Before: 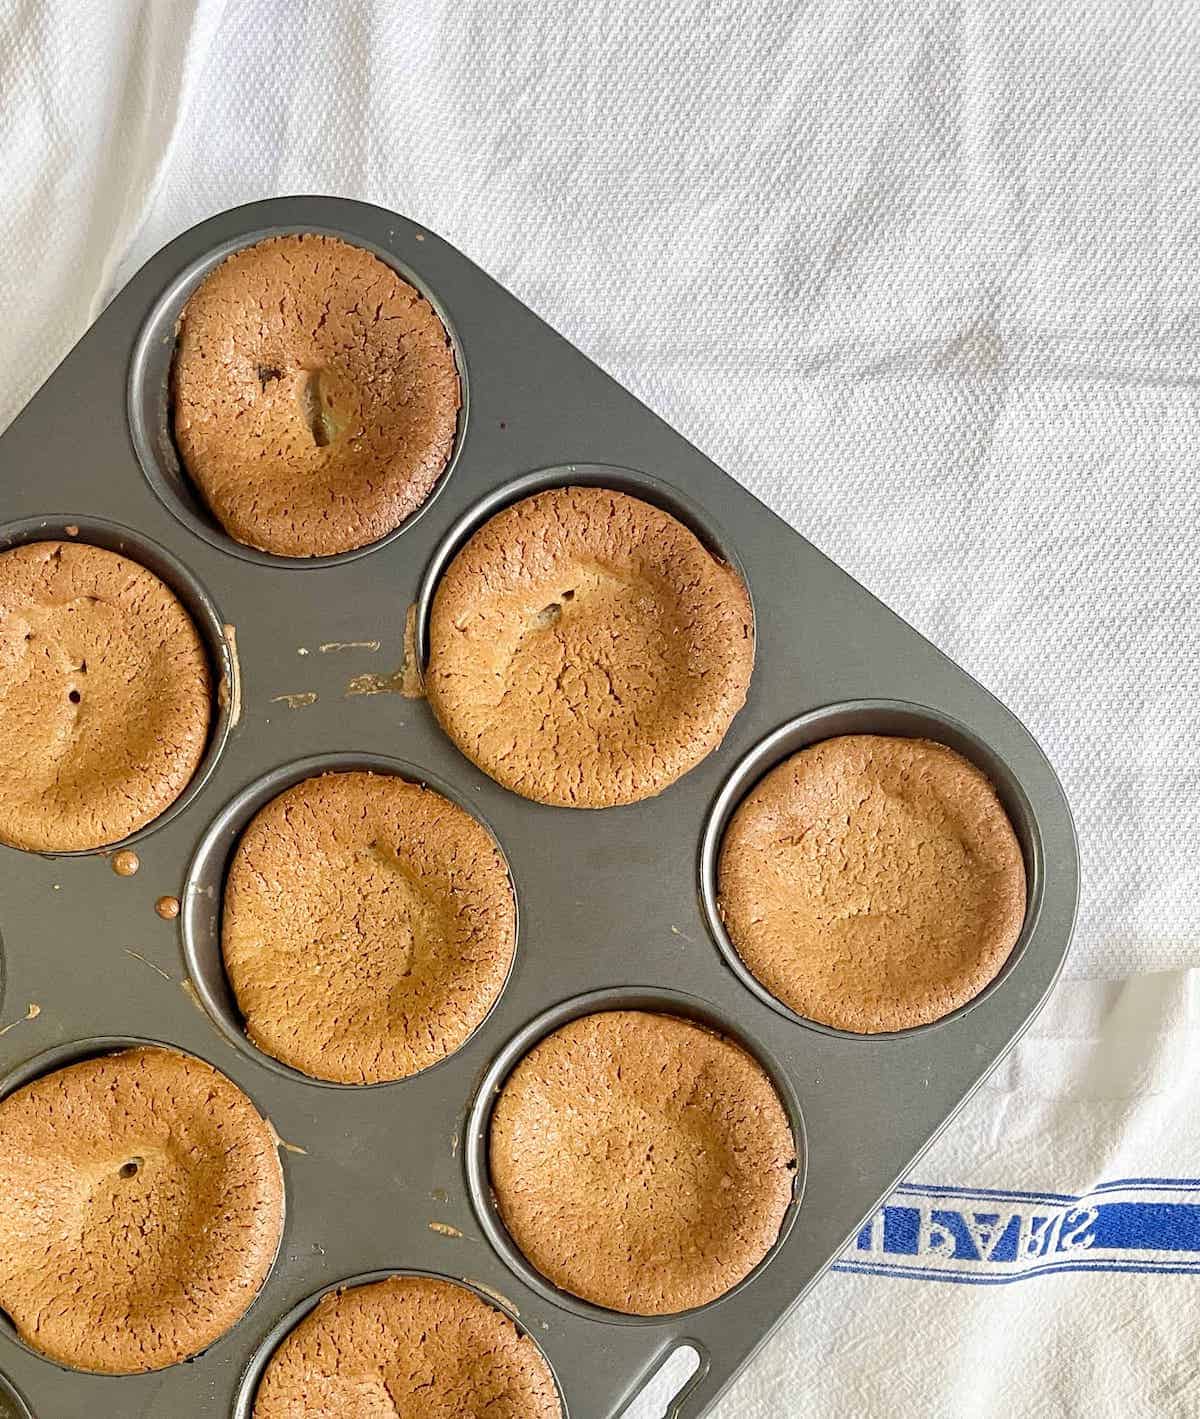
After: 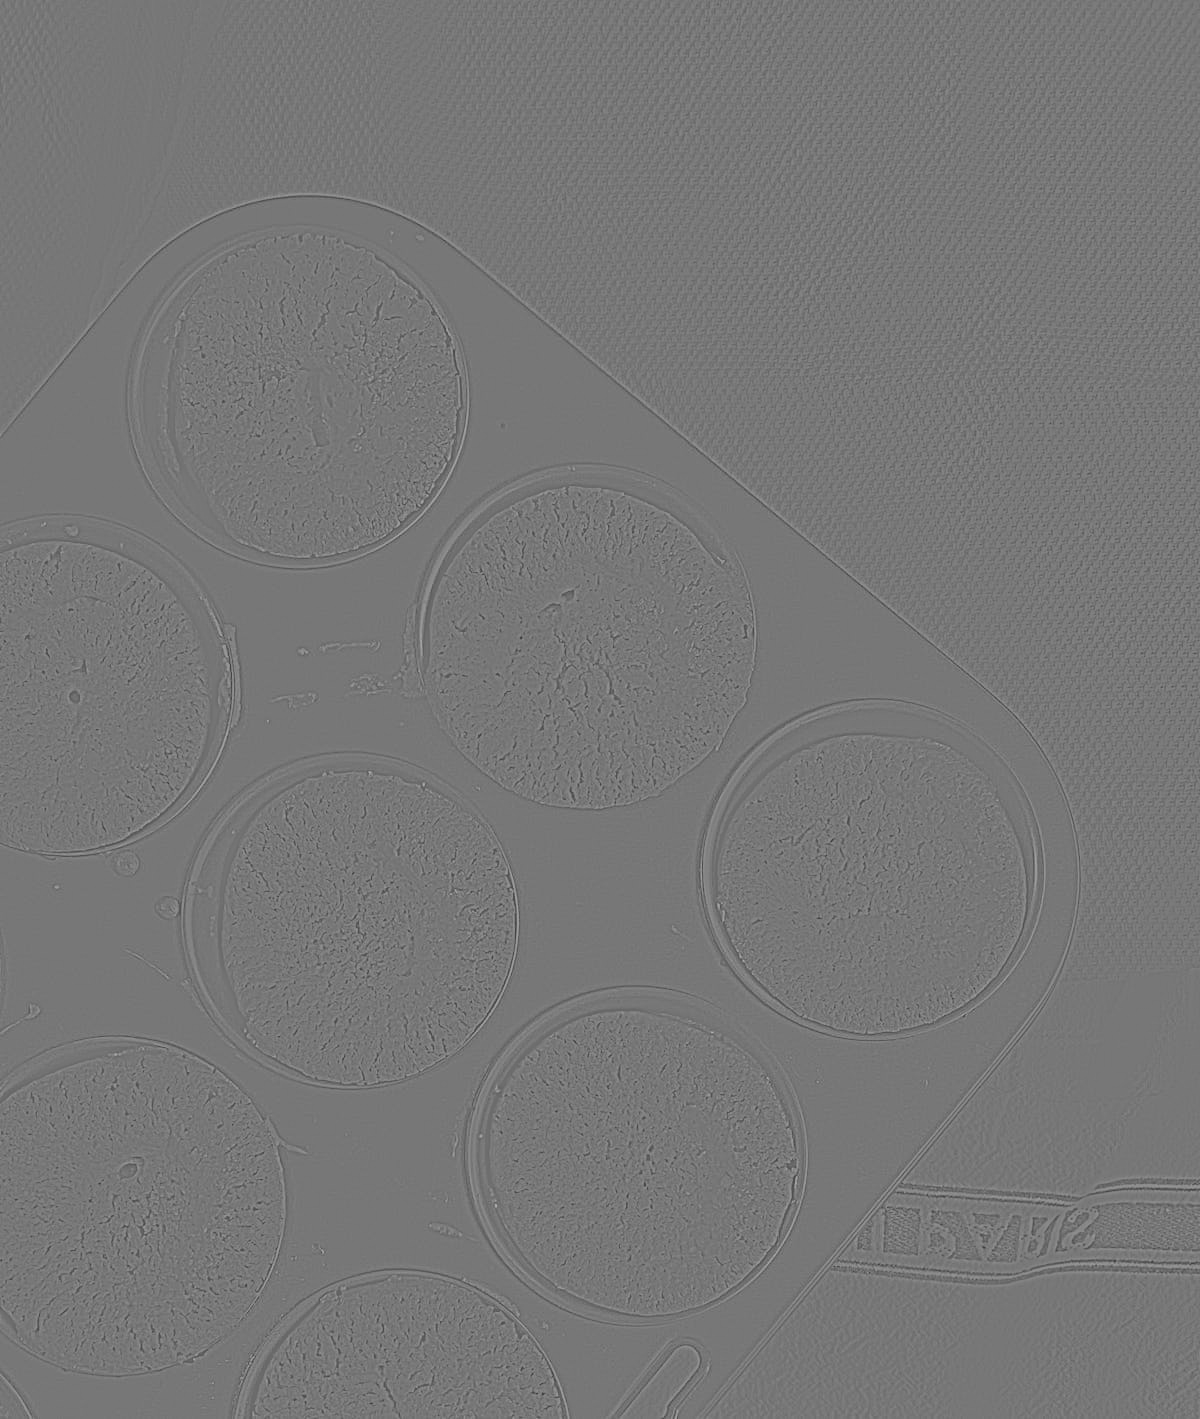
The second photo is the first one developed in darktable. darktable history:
tone equalizer: on, module defaults
highpass: sharpness 9.84%, contrast boost 9.94%
